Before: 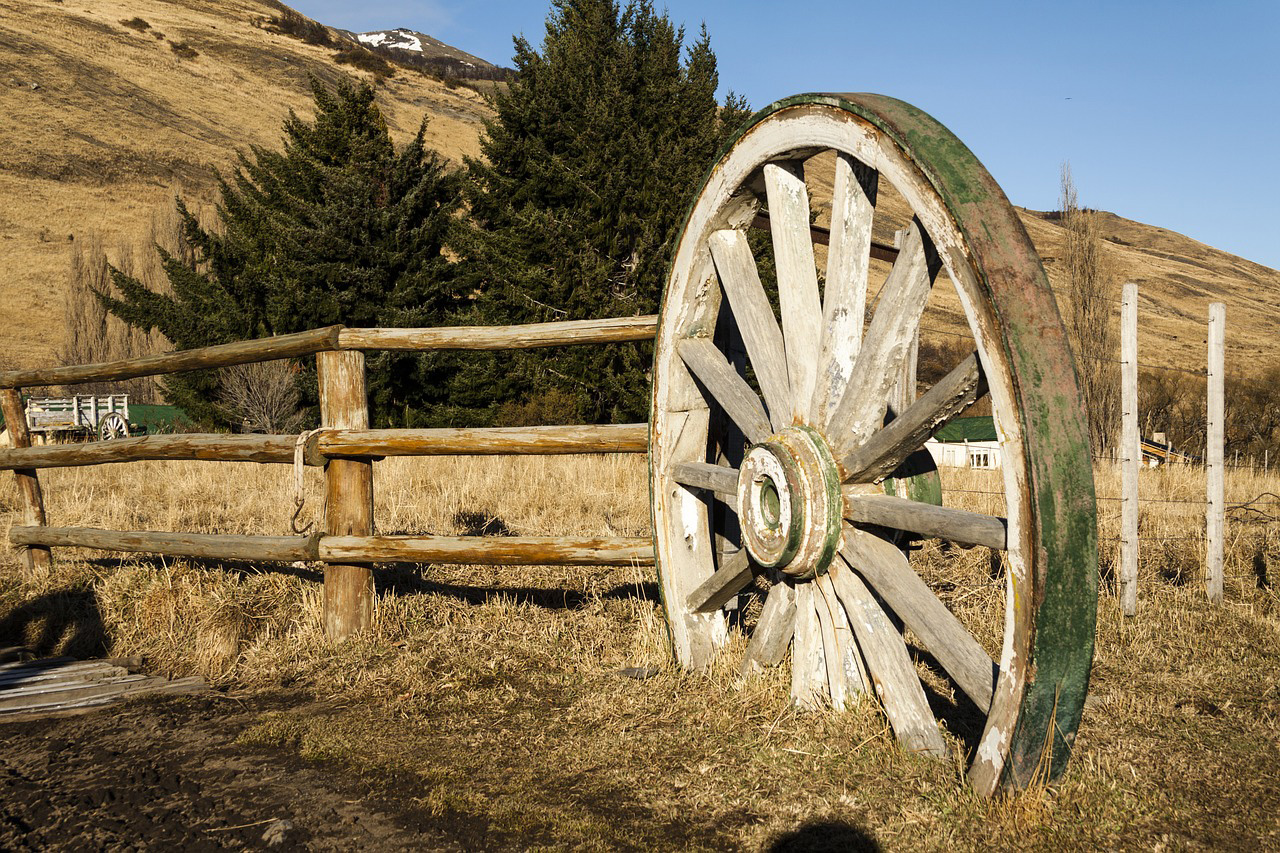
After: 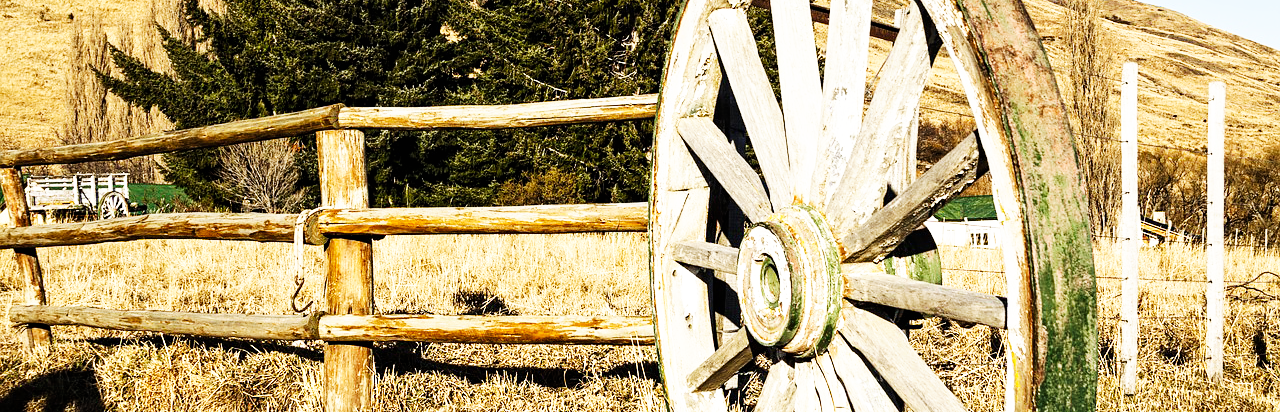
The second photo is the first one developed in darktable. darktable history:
base curve: curves: ch0 [(0, 0) (0.007, 0.004) (0.027, 0.03) (0.046, 0.07) (0.207, 0.54) (0.442, 0.872) (0.673, 0.972) (1, 1)], preserve colors none
contrast equalizer: octaves 7, y [[0.509, 0.514, 0.523, 0.542, 0.578, 0.603], [0.5 ×6], [0.509, 0.514, 0.523, 0.542, 0.578, 0.603], [0.001, 0.002, 0.003, 0.005, 0.01, 0.013], [0.001, 0.002, 0.003, 0.005, 0.01, 0.013]]
crop and rotate: top 26.056%, bottom 25.543%
